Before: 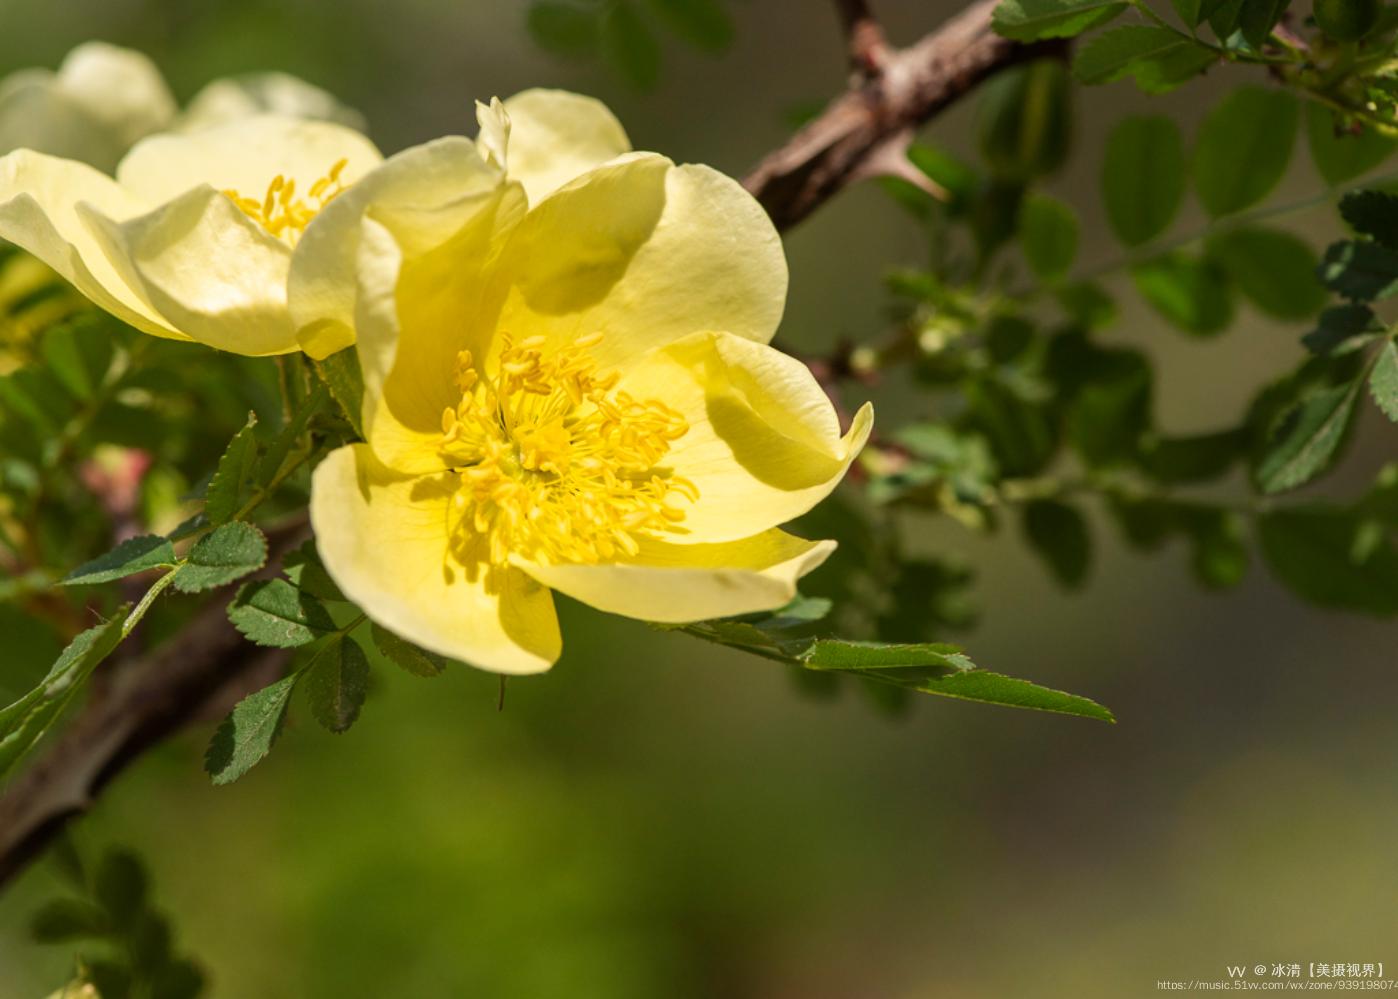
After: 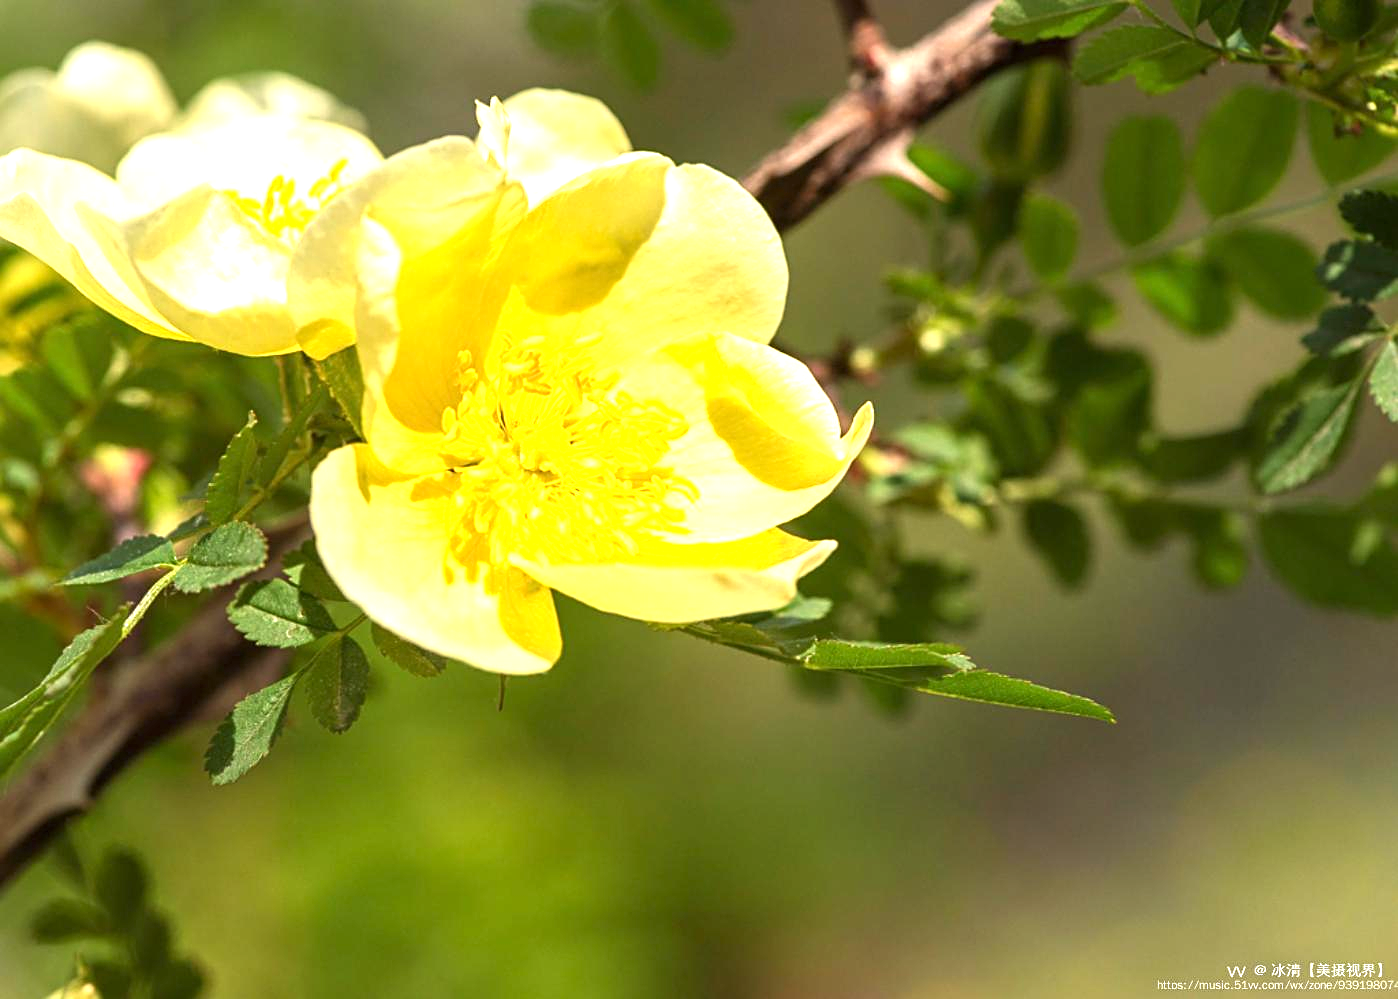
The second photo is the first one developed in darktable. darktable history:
sharpen: radius 2.529, amount 0.323
tone equalizer: on, module defaults
exposure: exposure 1.137 EV, compensate highlight preservation false
